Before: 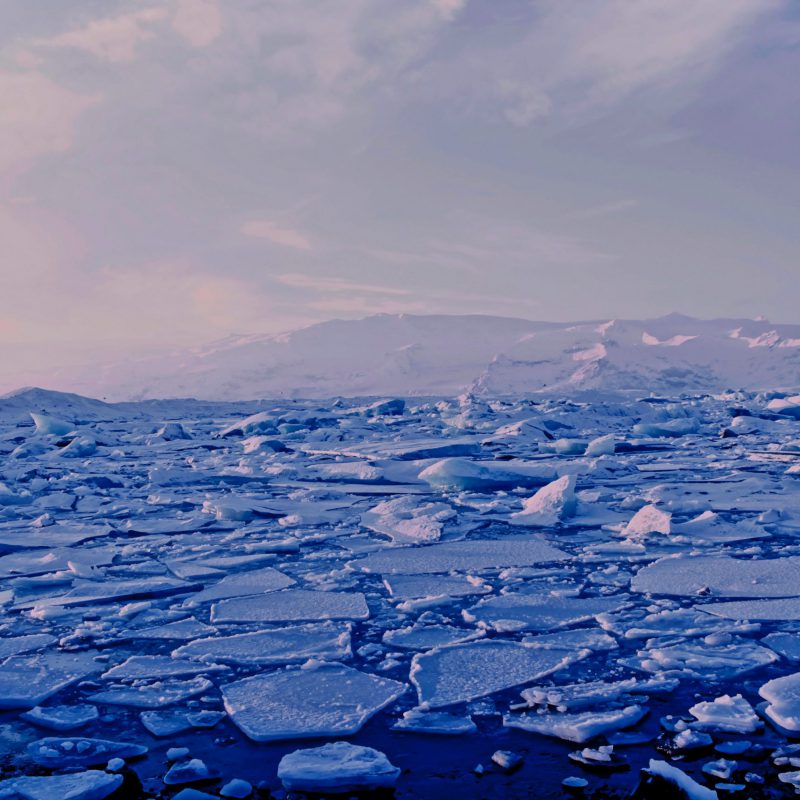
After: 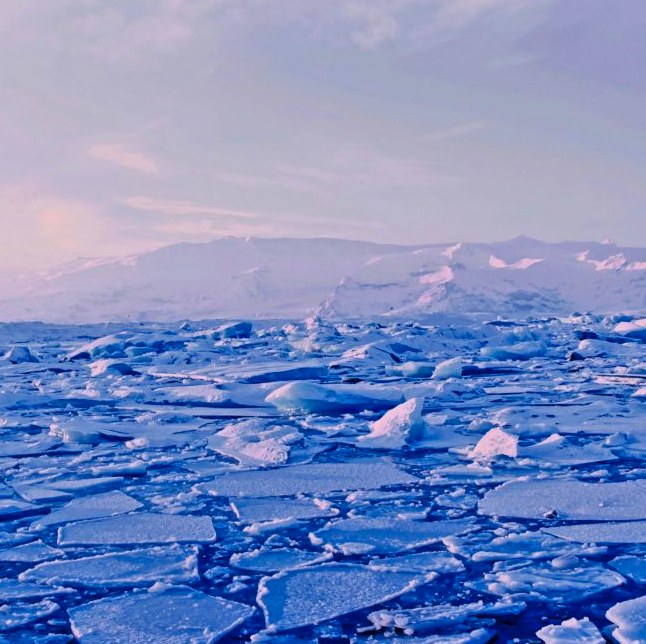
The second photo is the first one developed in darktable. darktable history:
tone equalizer: -8 EV -0.441 EV, -7 EV -0.4 EV, -6 EV -0.328 EV, -5 EV -0.189 EV, -3 EV 0.252 EV, -2 EV 0.356 EV, -1 EV 0.381 EV, +0 EV 0.393 EV
contrast brightness saturation: contrast 0.039, saturation 0.16
crop: left 19.243%, top 9.702%, right 0%, bottom 9.69%
